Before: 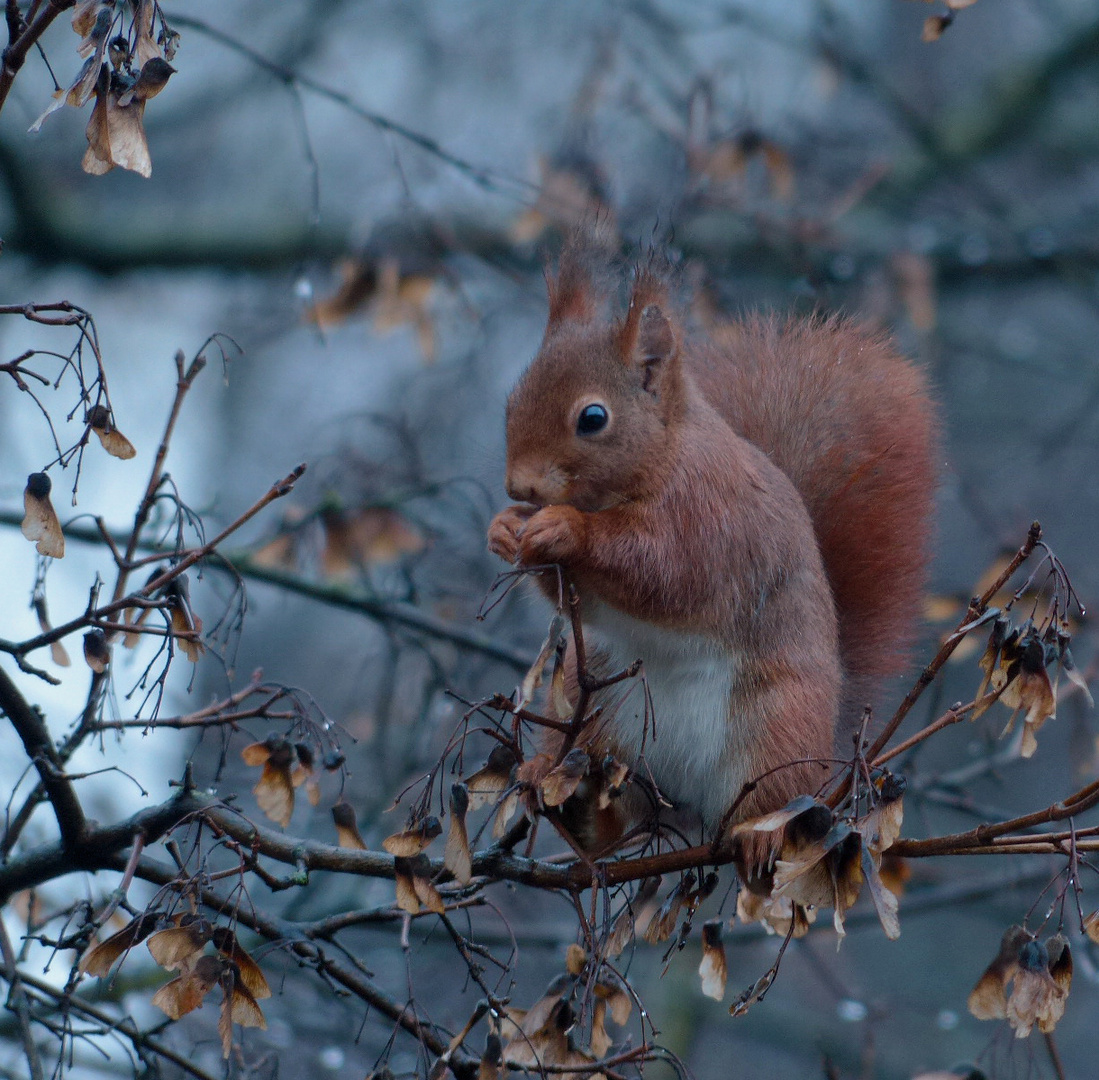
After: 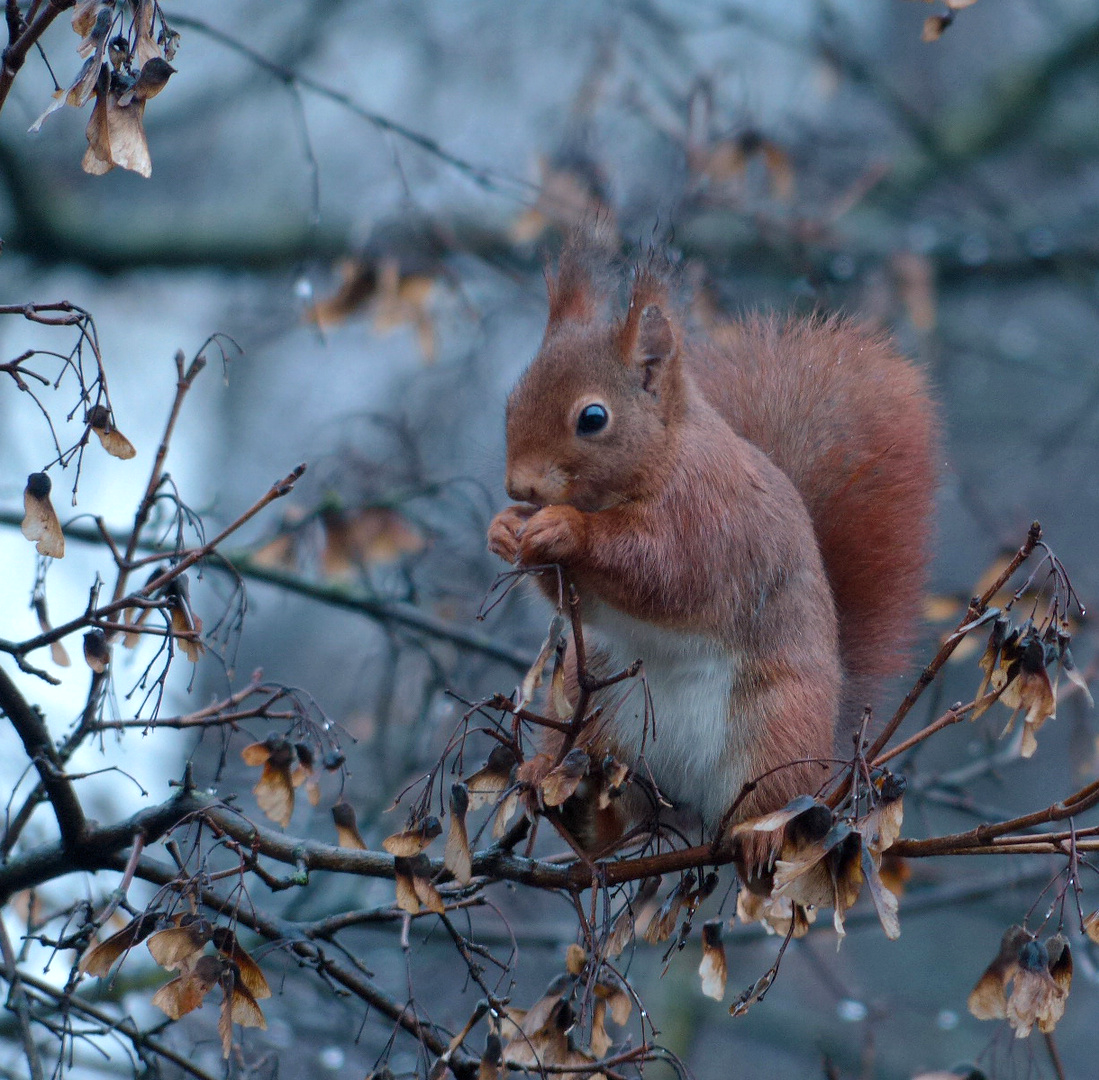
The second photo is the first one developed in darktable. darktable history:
exposure: exposure 0.371 EV, compensate highlight preservation false
